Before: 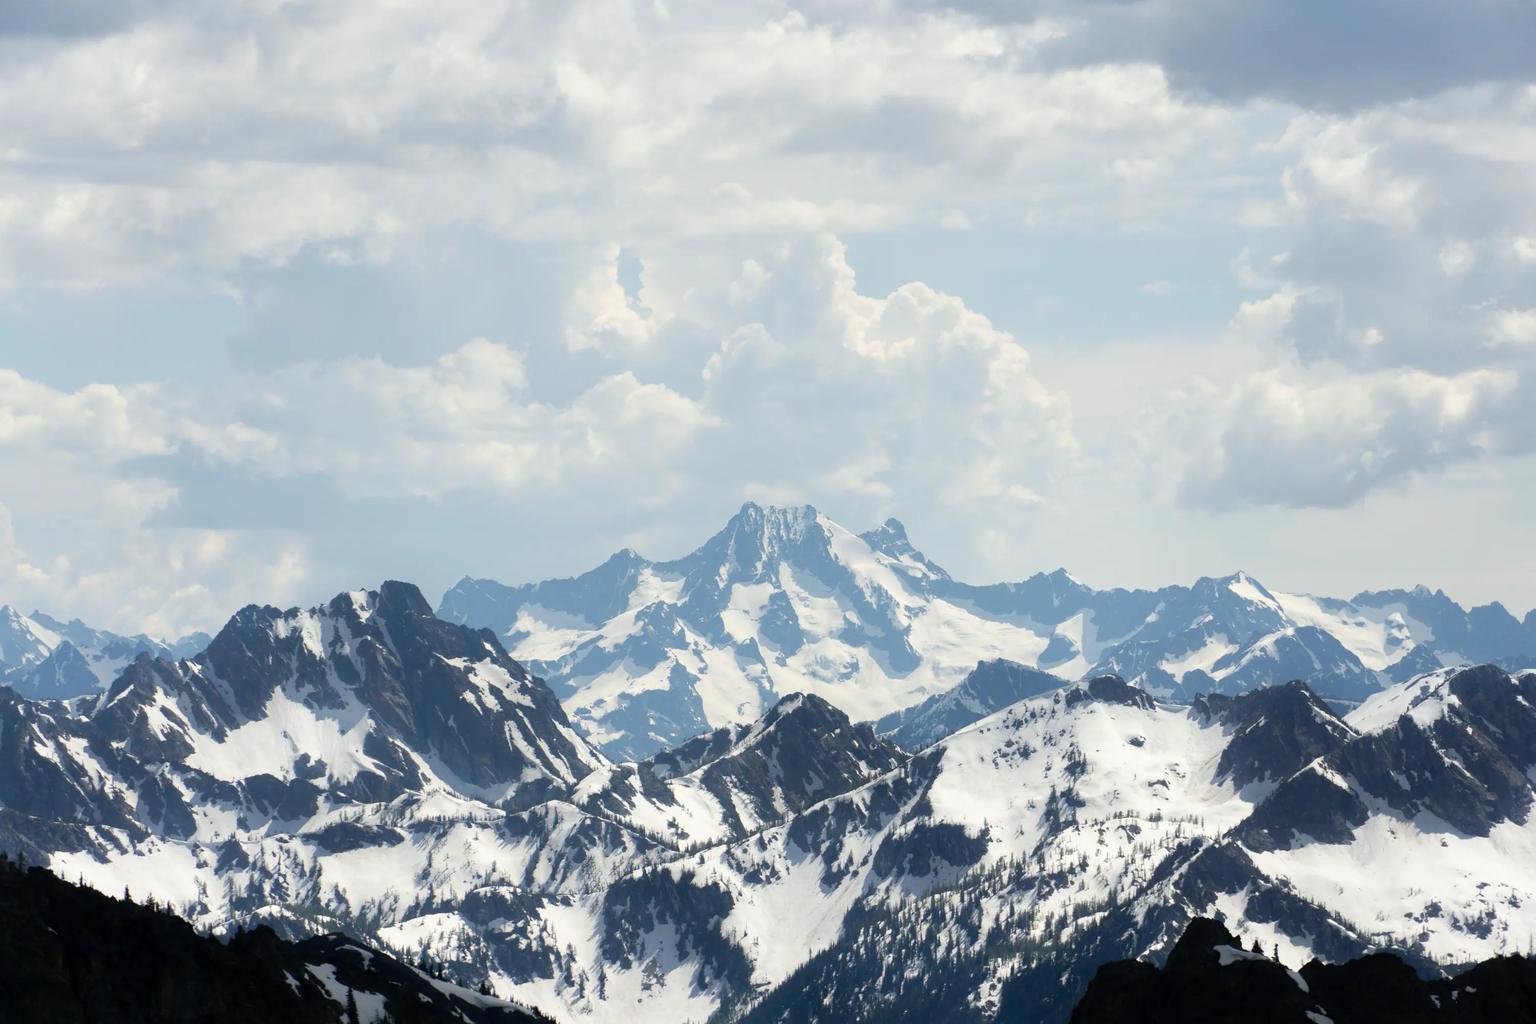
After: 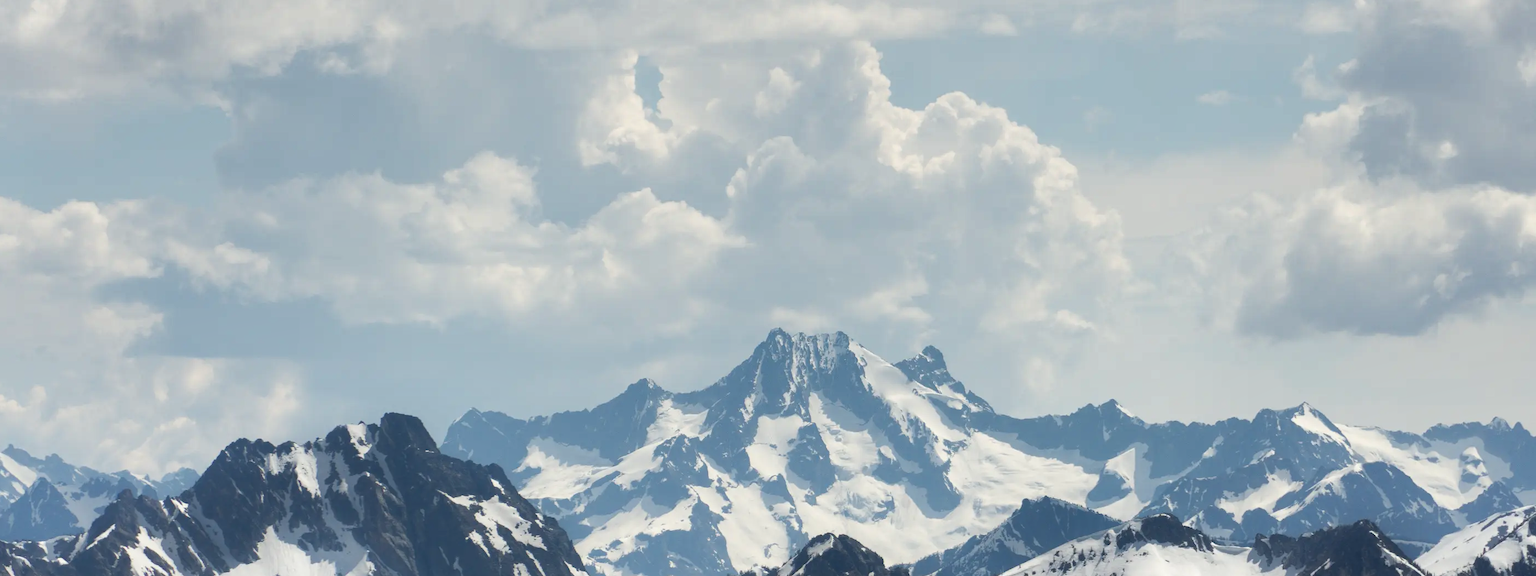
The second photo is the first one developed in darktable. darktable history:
crop: left 1.744%, top 19.225%, right 5.069%, bottom 28.357%
shadows and highlights: radius 264.75, soften with gaussian
